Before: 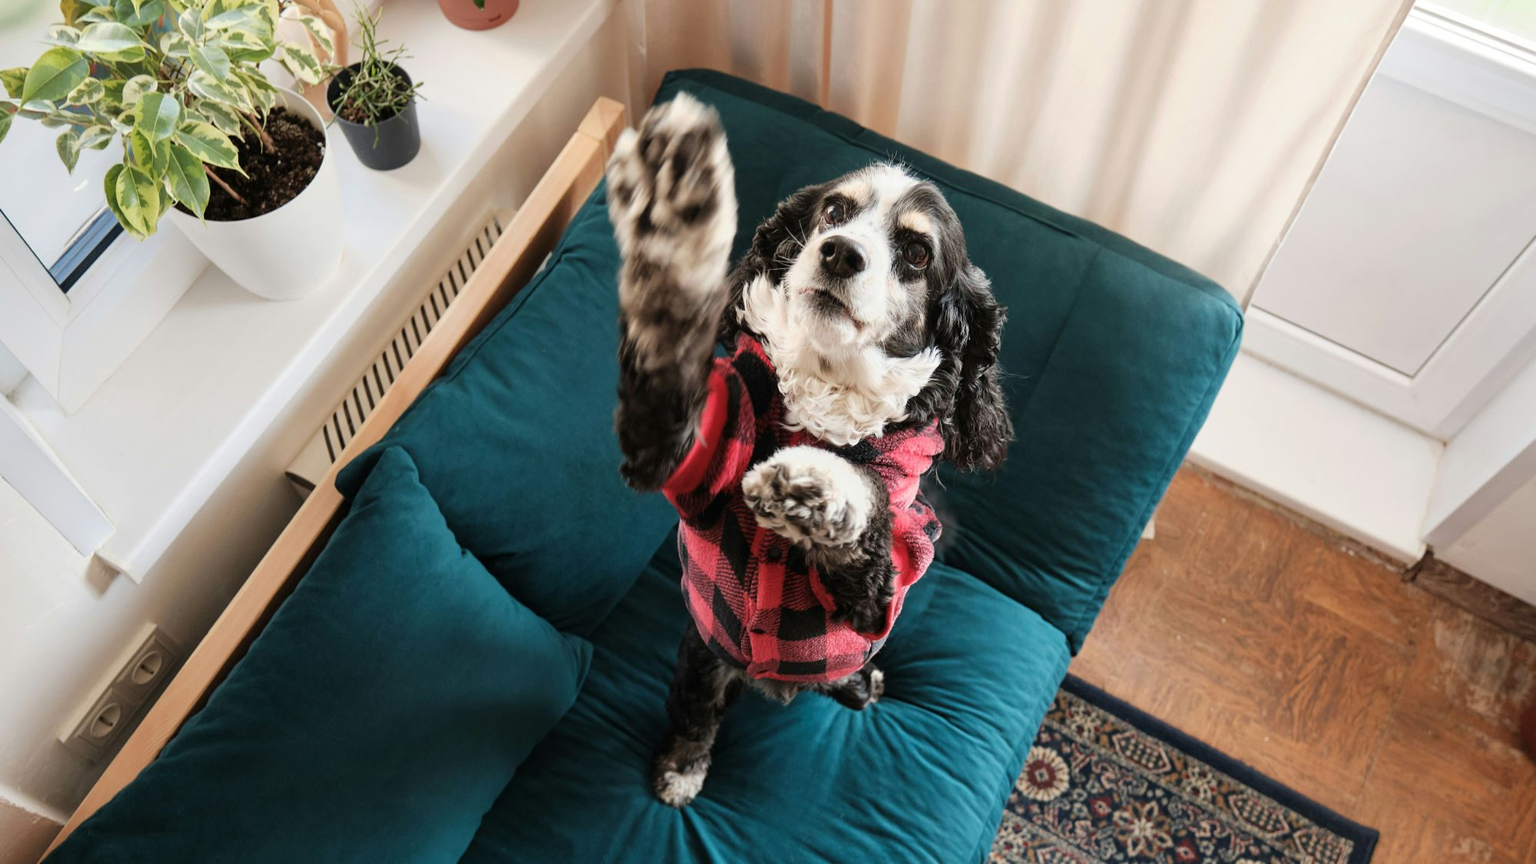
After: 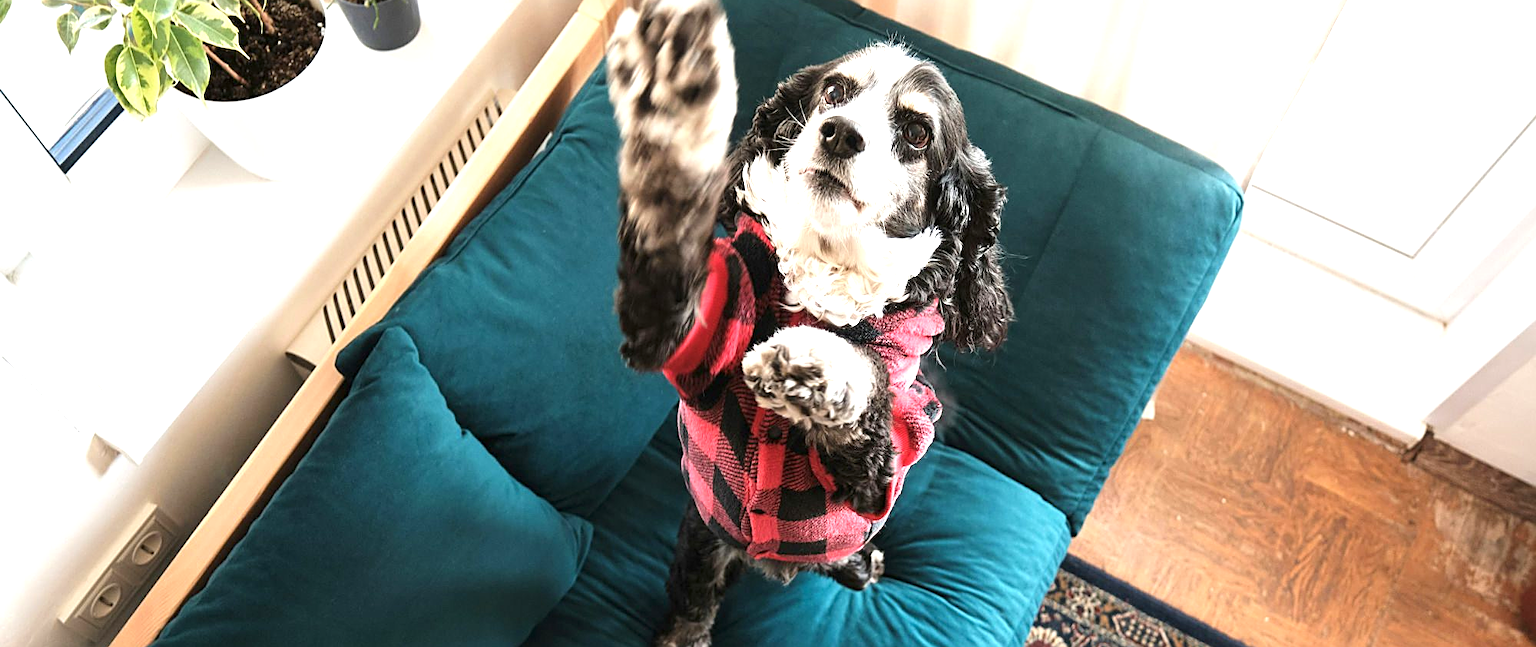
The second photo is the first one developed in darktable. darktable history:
crop: top 13.91%, bottom 11.129%
sharpen: on, module defaults
exposure: black level correction 0, exposure 1 EV, compensate highlight preservation false
